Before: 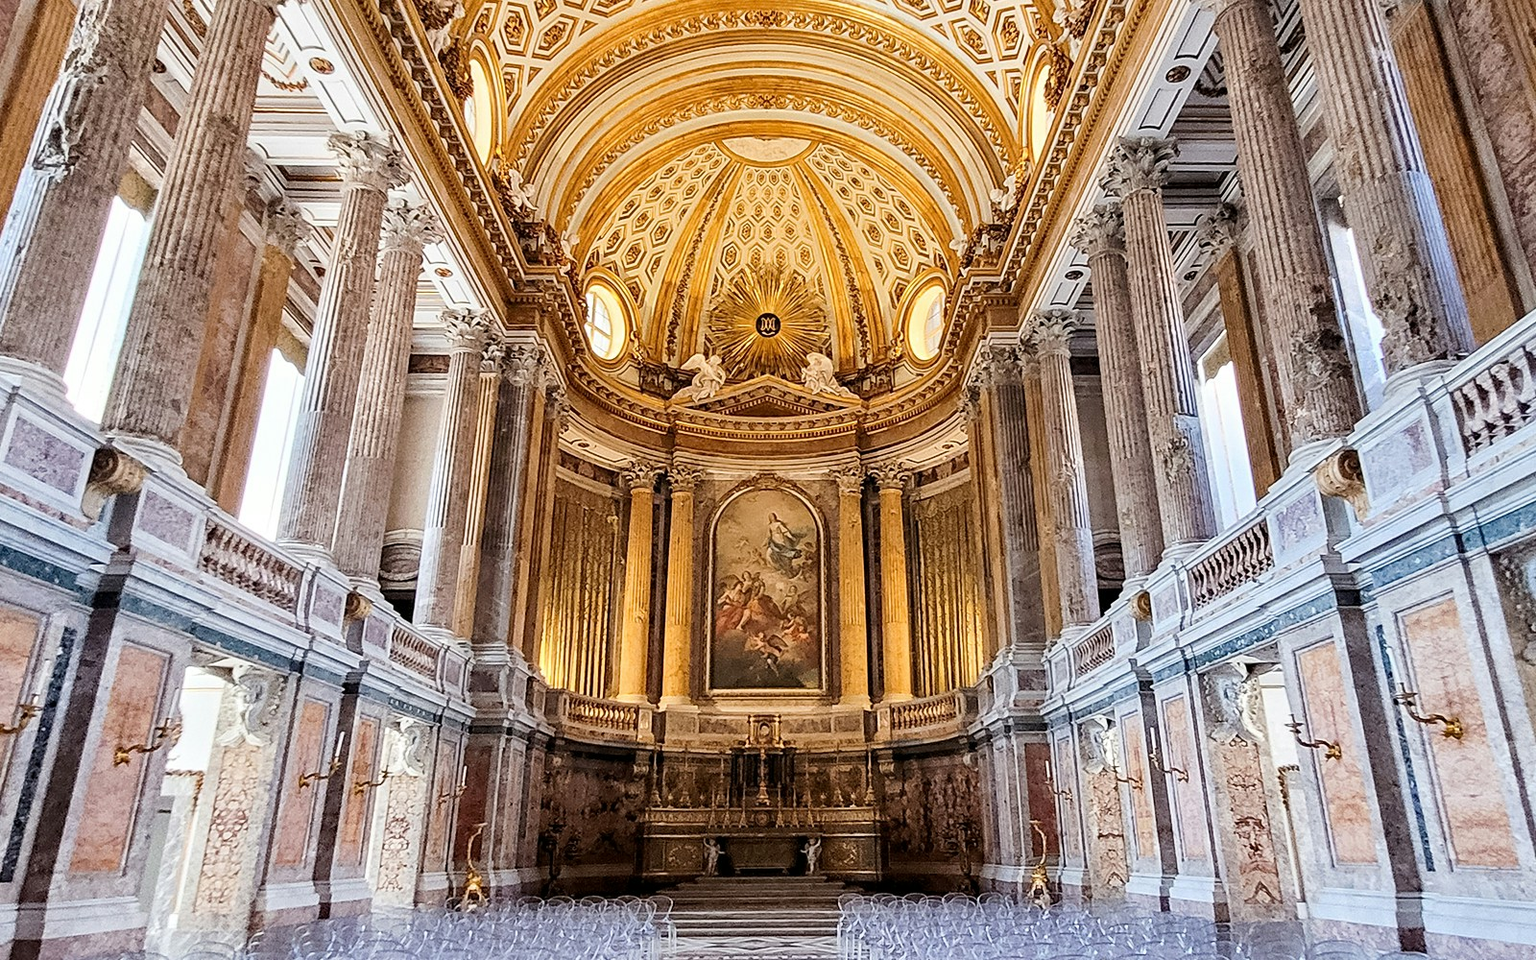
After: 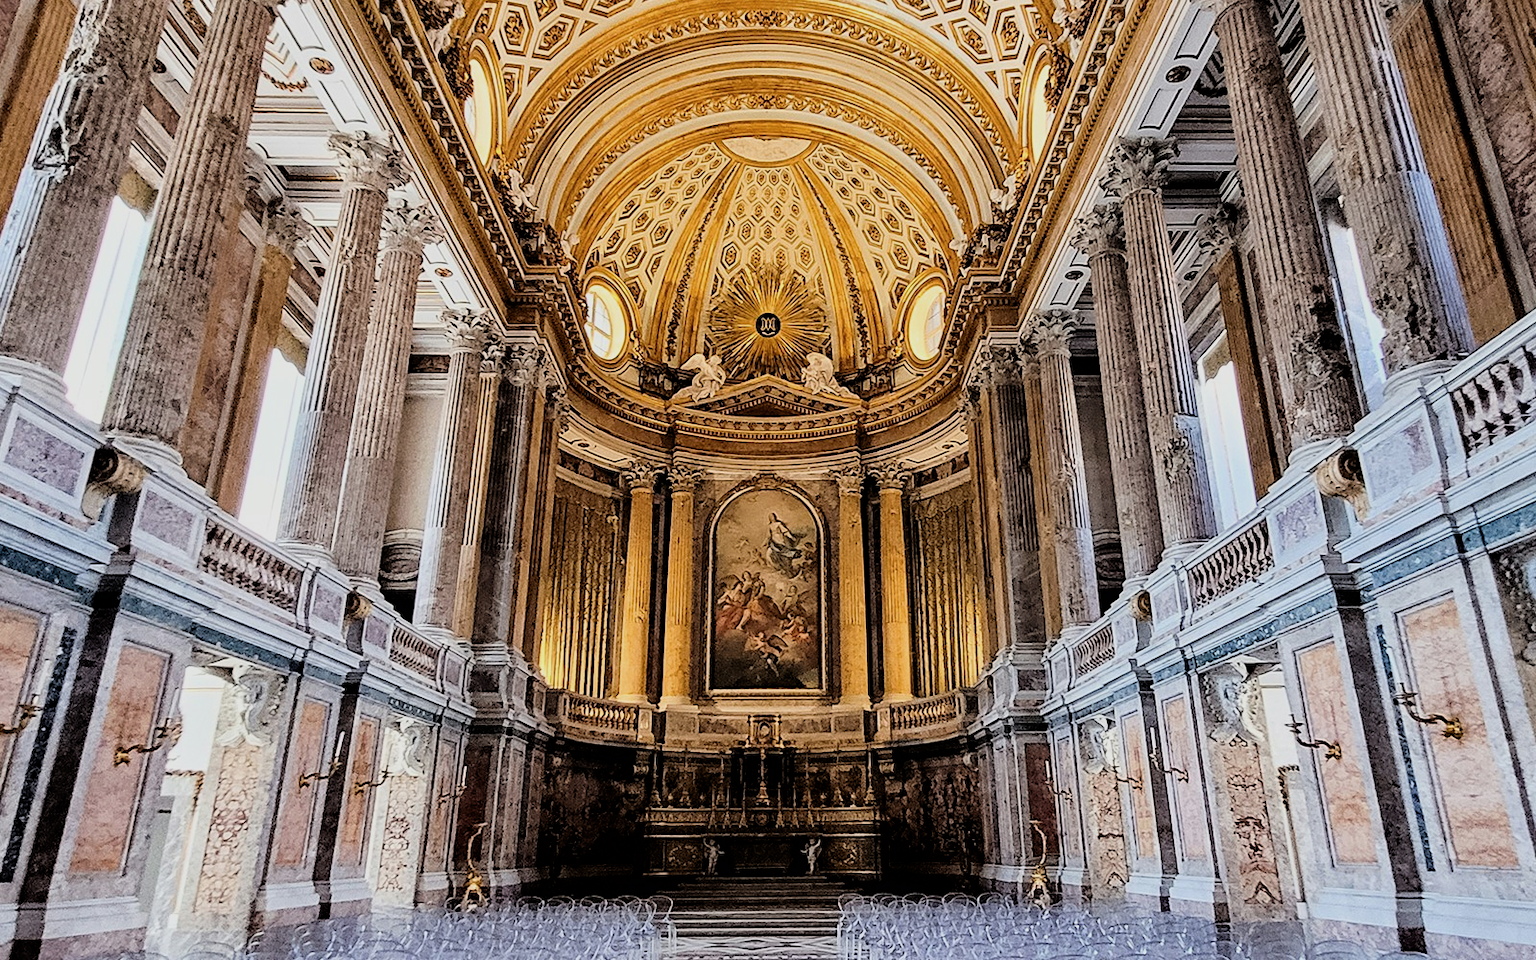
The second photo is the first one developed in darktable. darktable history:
color balance rgb: power › luminance -14.916%, perceptual saturation grading › global saturation -0.07%
filmic rgb: black relative exposure -7.76 EV, white relative exposure 4.43 EV, hardness 3.75, latitude 49.96%, contrast 1.101, color science v6 (2022)
